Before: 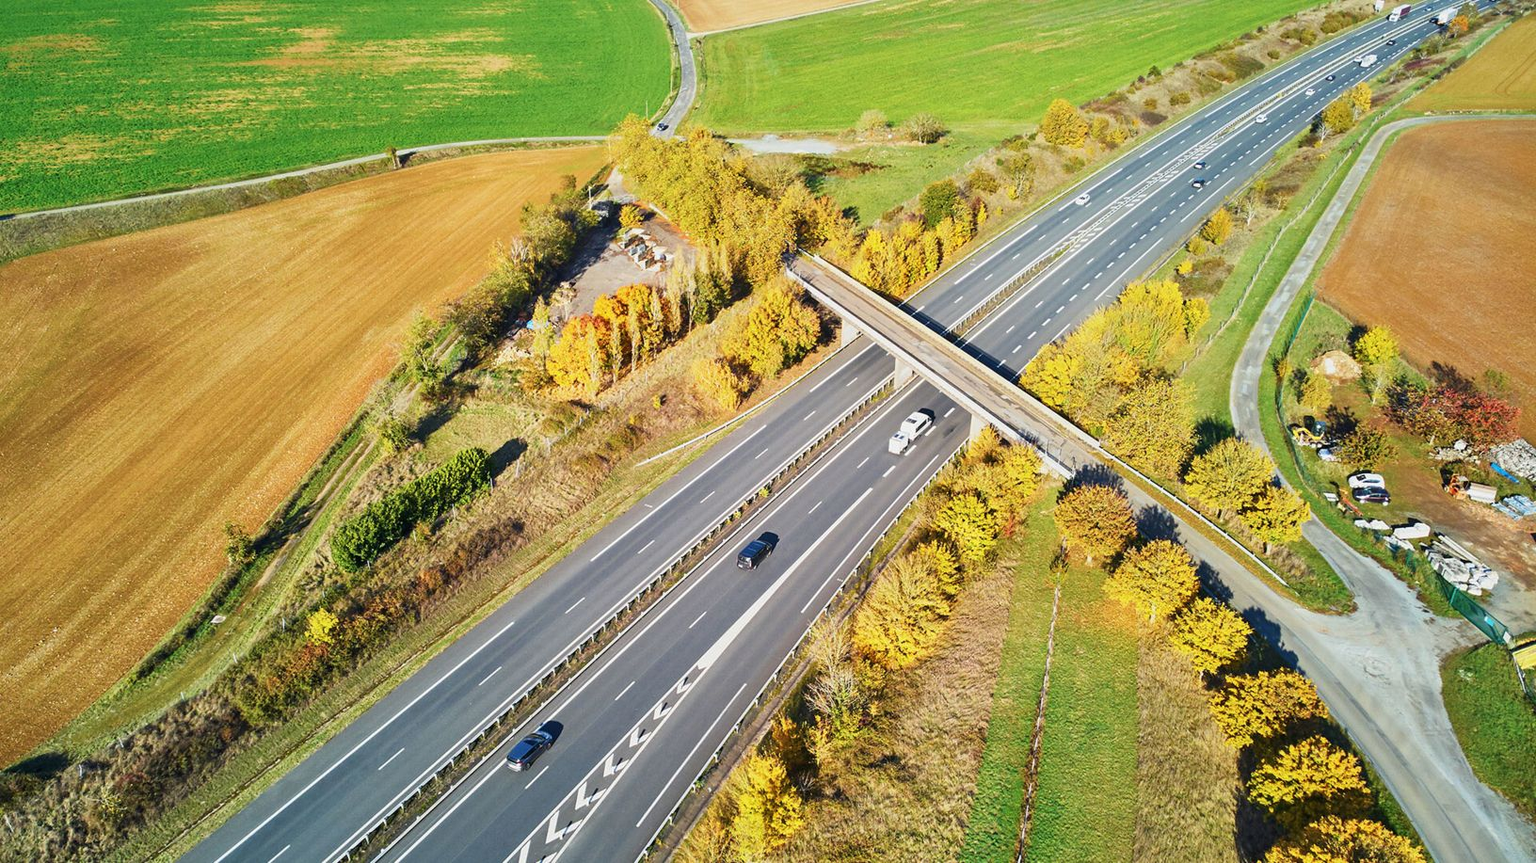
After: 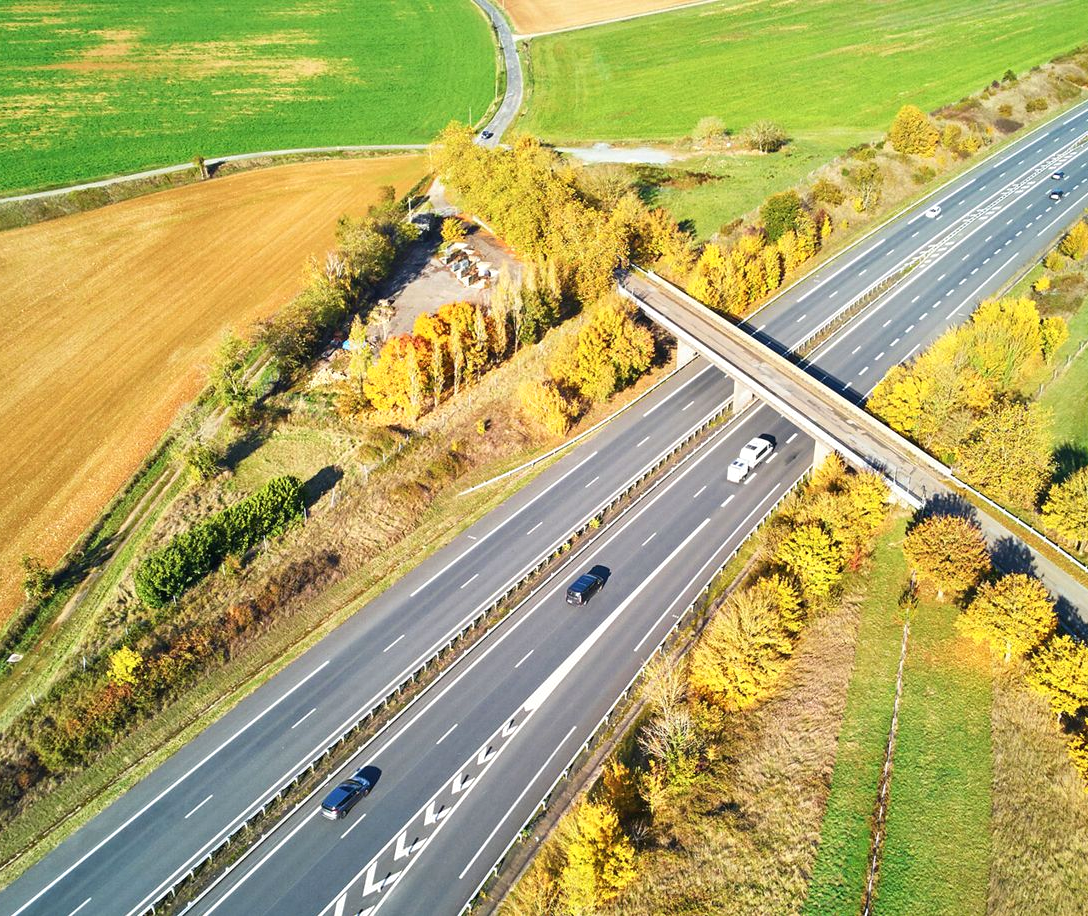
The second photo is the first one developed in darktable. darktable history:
exposure: black level correction 0, exposure 0.3 EV, compensate exposure bias true, compensate highlight preservation false
levels: black 0.079%
crop and rotate: left 13.353%, right 19.962%
